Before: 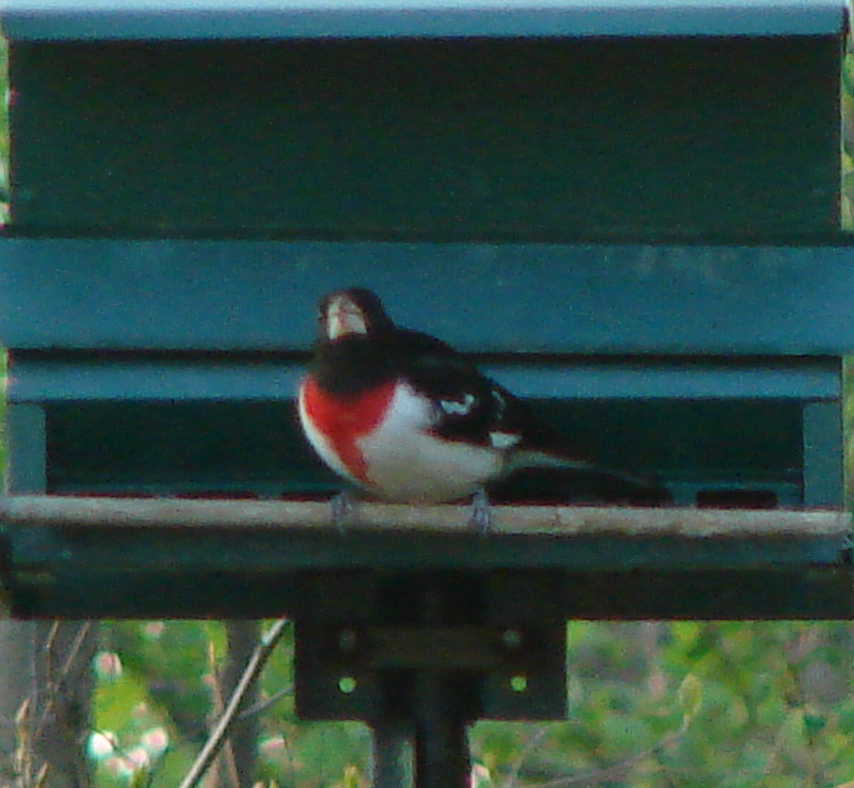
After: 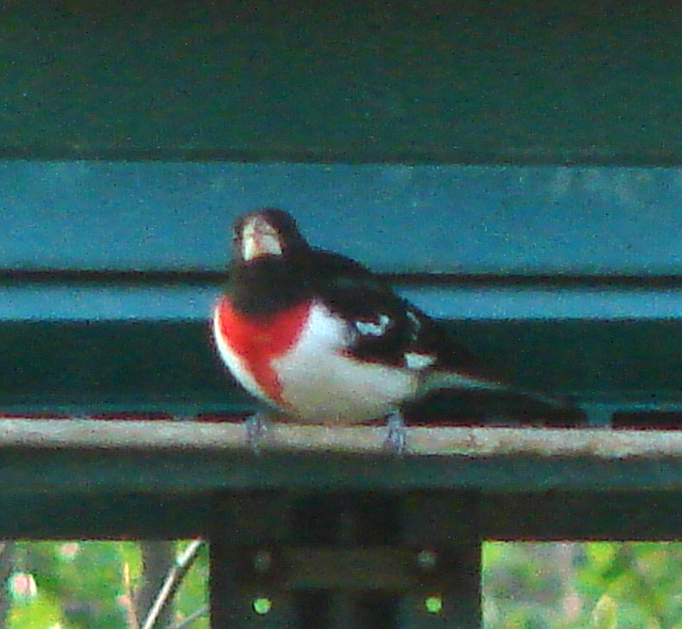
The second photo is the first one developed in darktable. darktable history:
exposure: exposure 1 EV, compensate highlight preservation false
crop and rotate: left 10.071%, top 10.071%, right 10.02%, bottom 10.02%
sharpen: radius 0.969, amount 0.604
